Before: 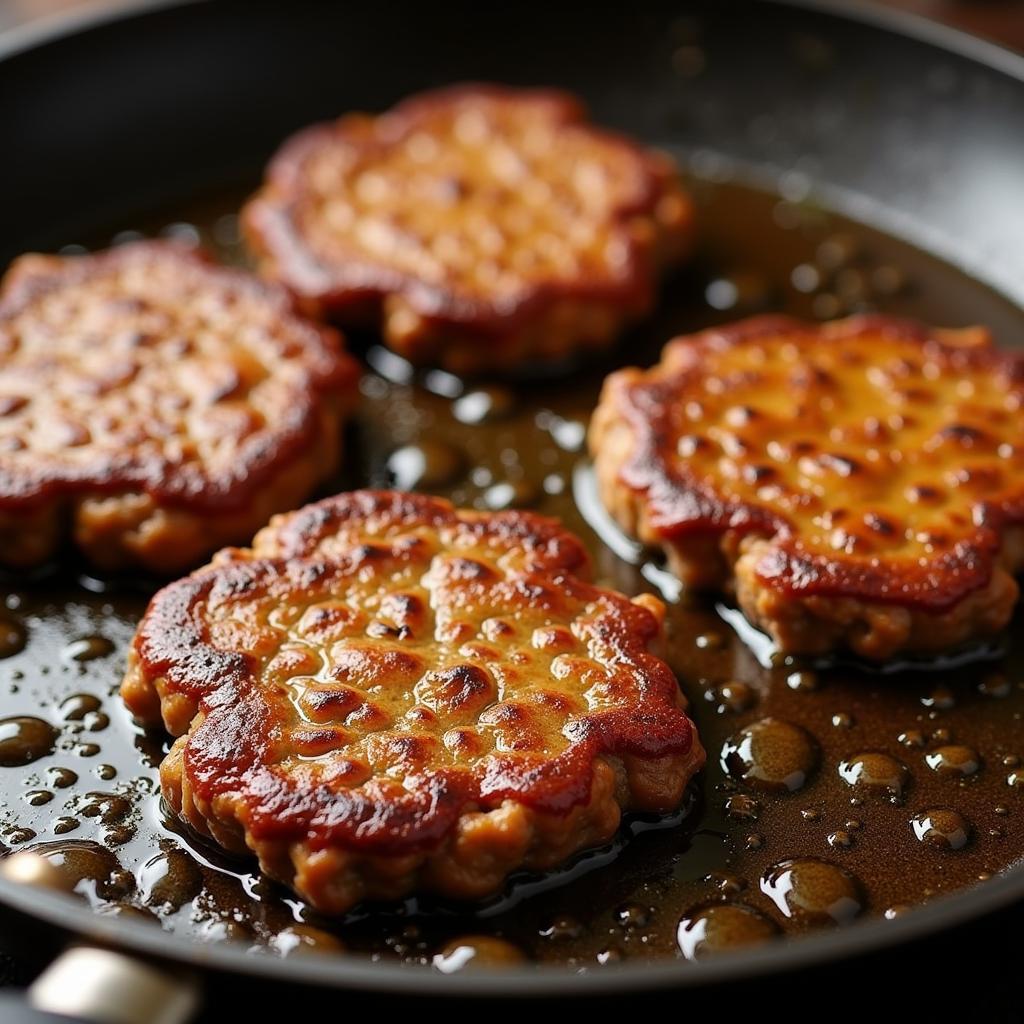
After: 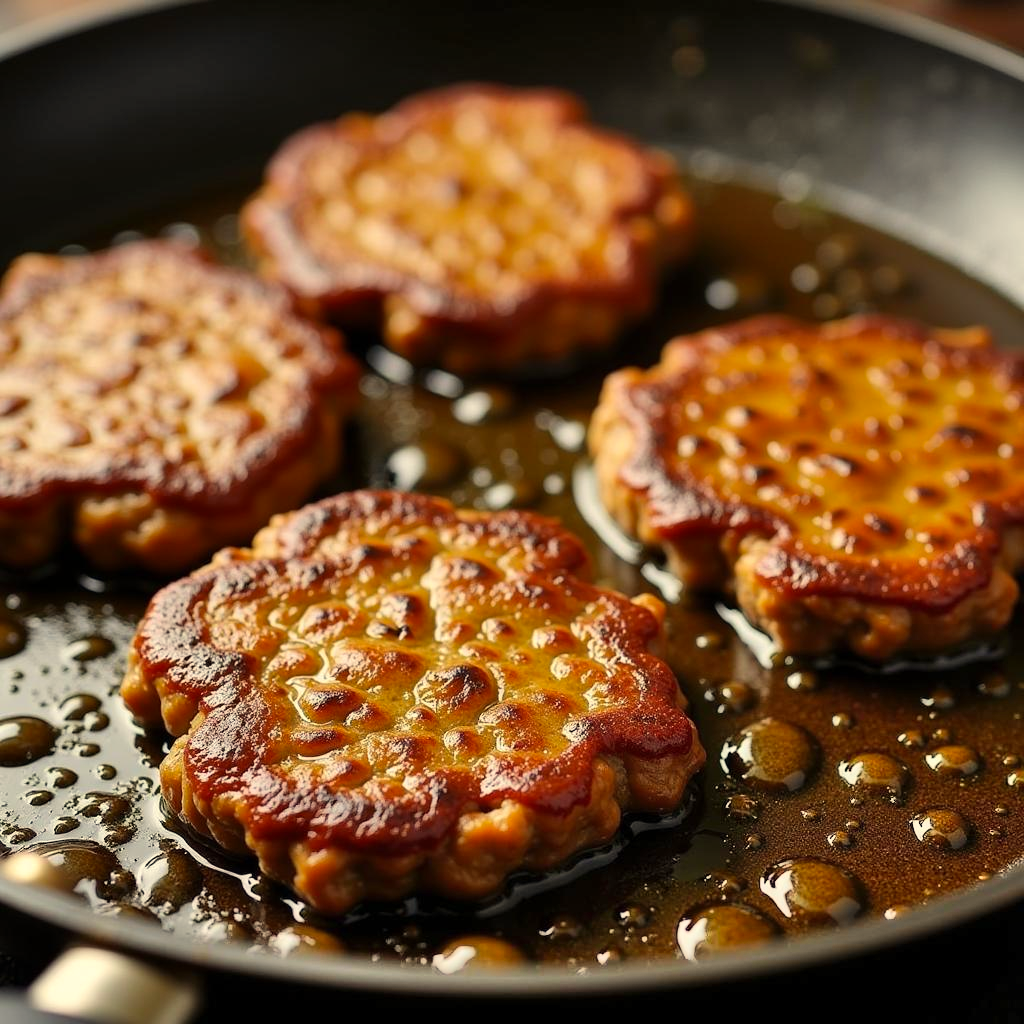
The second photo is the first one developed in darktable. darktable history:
tone equalizer: -8 EV 0.06 EV, smoothing diameter 25%, edges refinement/feathering 10, preserve details guided filter
shadows and highlights: white point adjustment 0.1, highlights -70, soften with gaussian
color correction: highlights a* 1.39, highlights b* 17.83
